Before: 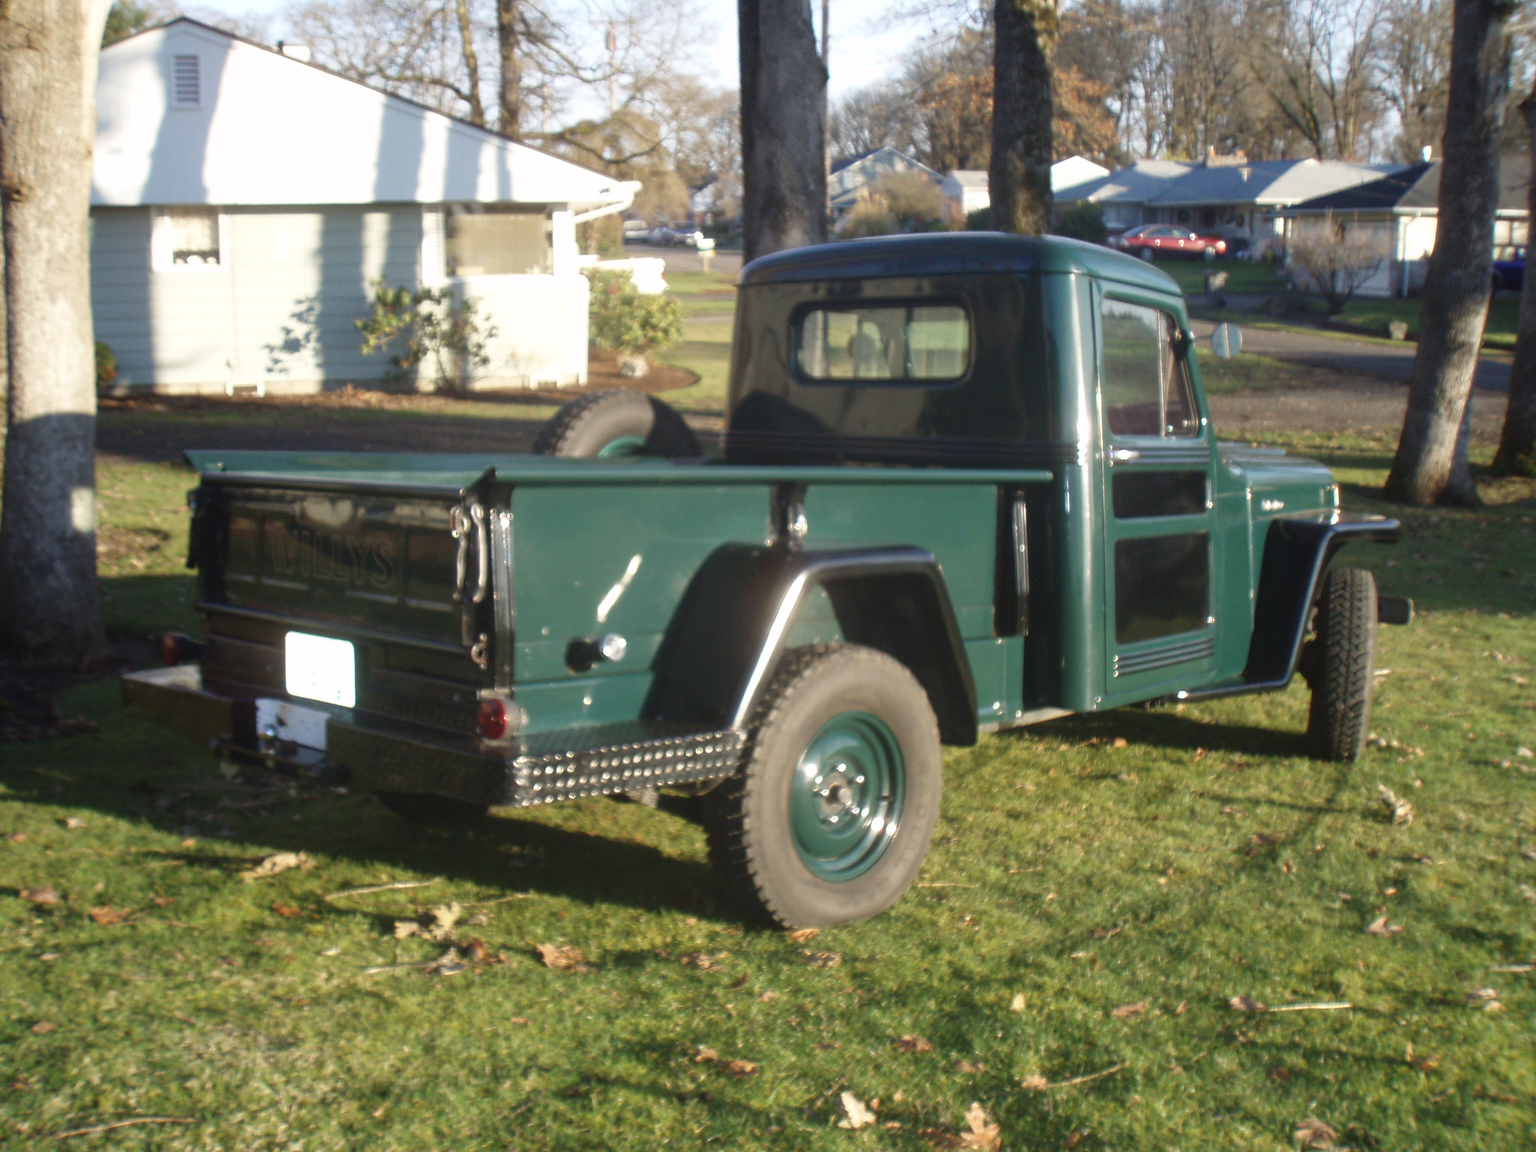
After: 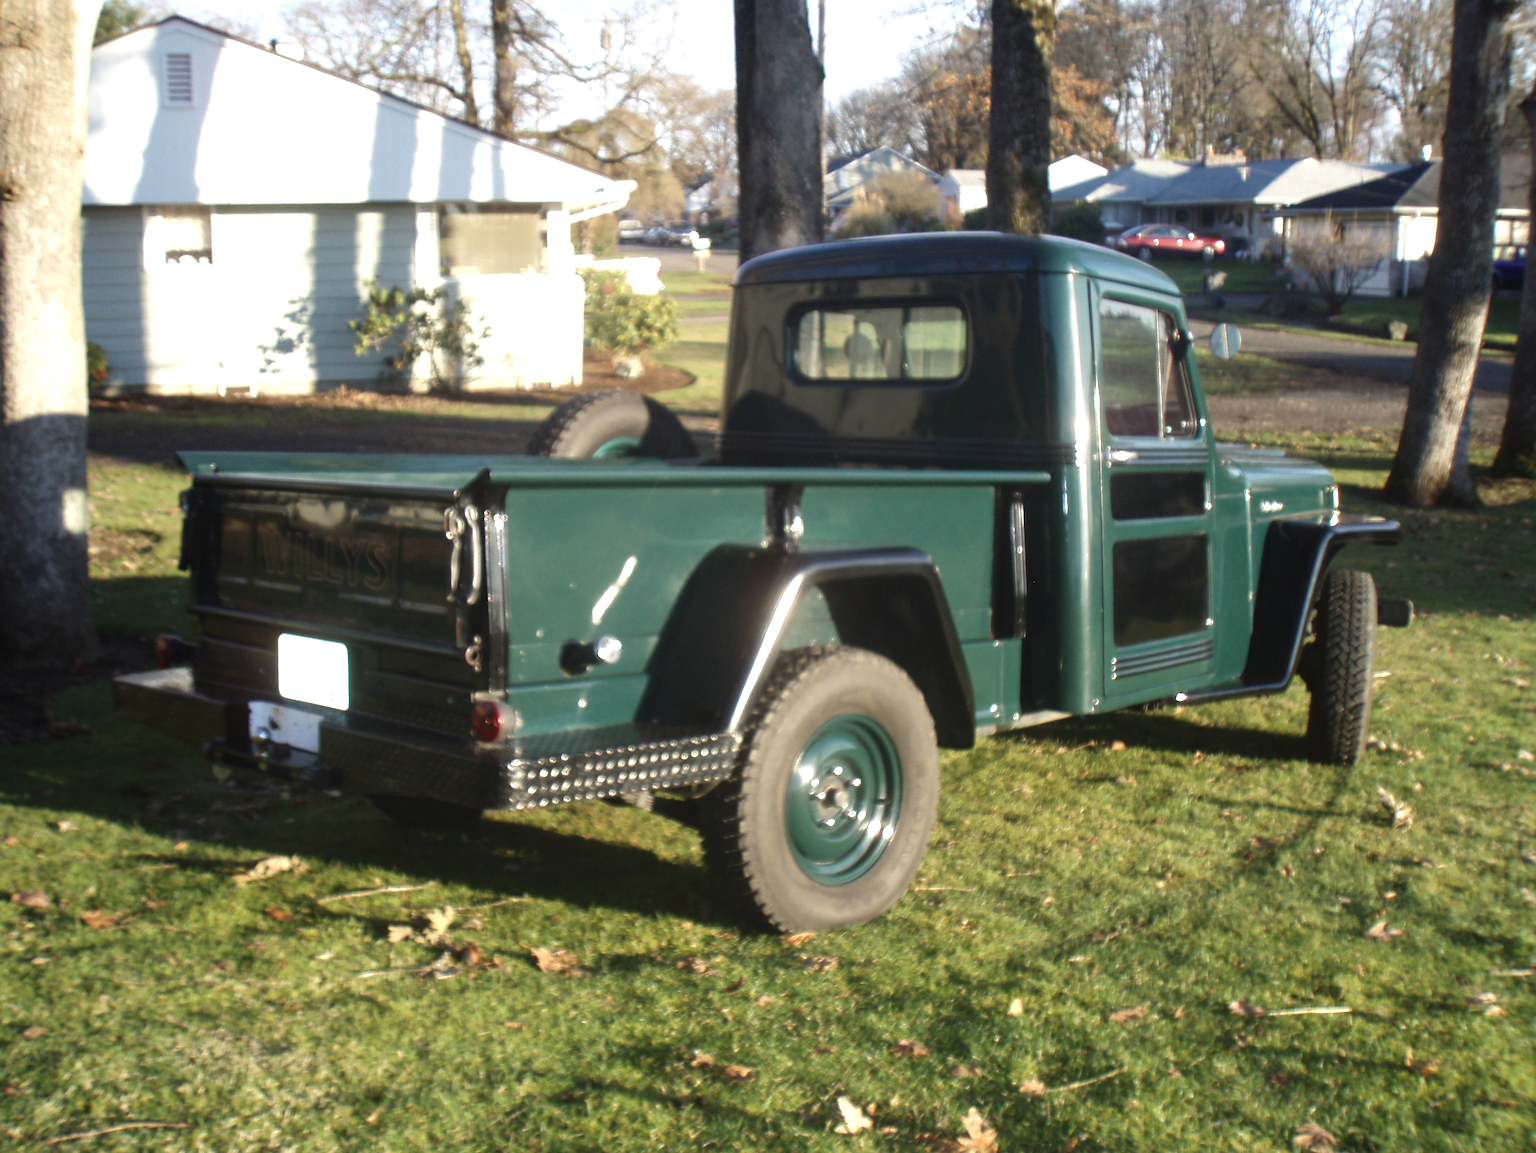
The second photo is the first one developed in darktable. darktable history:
tone equalizer: -8 EV -0.417 EV, -7 EV -0.389 EV, -6 EV -0.333 EV, -5 EV -0.222 EV, -3 EV 0.222 EV, -2 EV 0.333 EV, -1 EV 0.389 EV, +0 EV 0.417 EV, edges refinement/feathering 500, mask exposure compensation -1.57 EV, preserve details no
crop and rotate: left 0.614%, top 0.179%, bottom 0.309%
